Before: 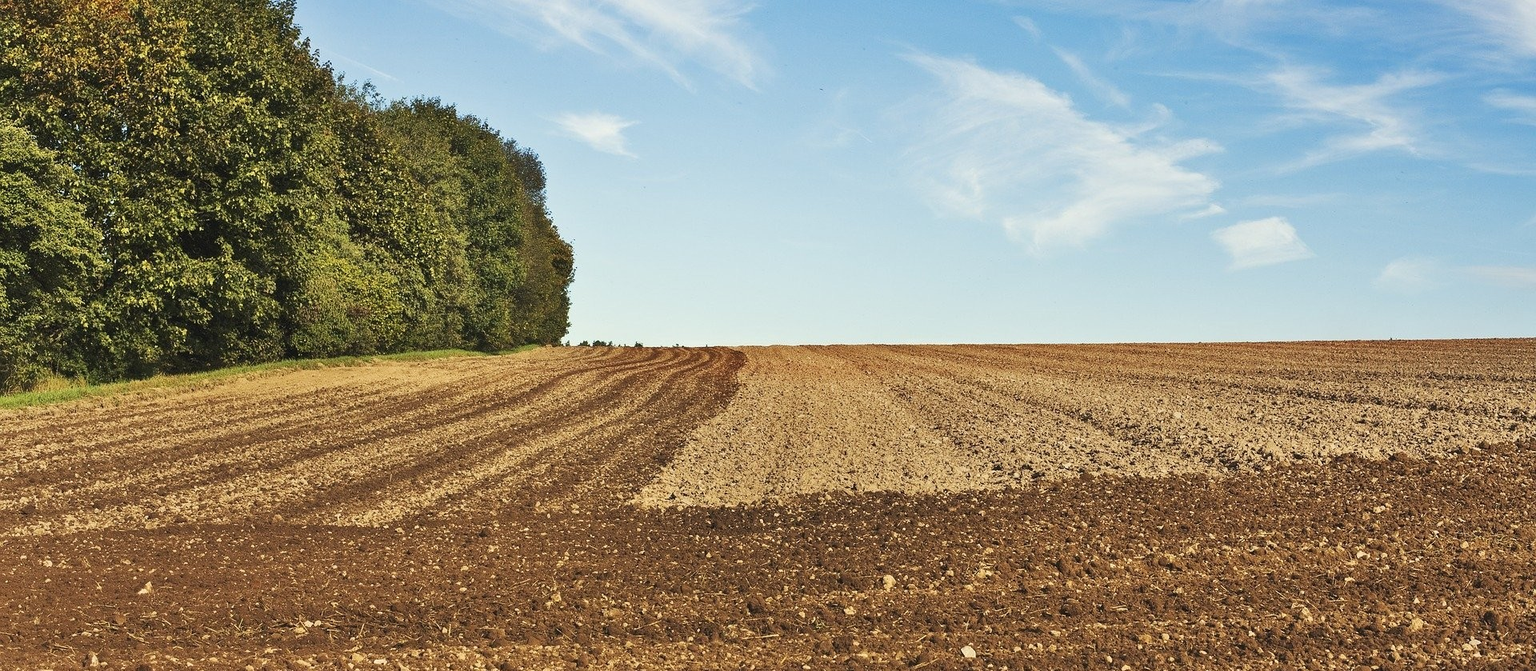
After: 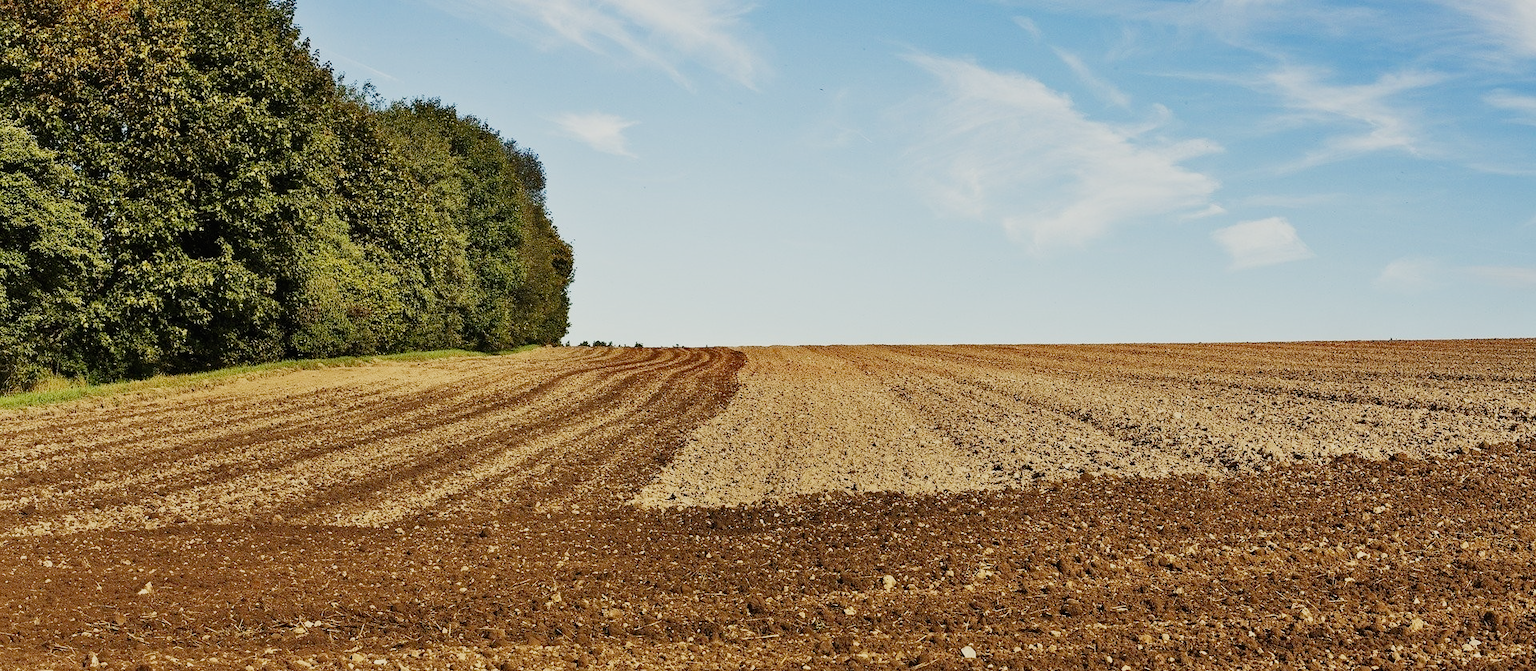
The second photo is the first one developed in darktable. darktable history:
filmic rgb: black relative exposure -7.77 EV, white relative exposure 4.35 EV, threshold 2.96 EV, hardness 3.75, latitude 49.38%, contrast 1.101, preserve chrominance no, color science v5 (2021), iterations of high-quality reconstruction 0, contrast in shadows safe, contrast in highlights safe, enable highlight reconstruction true
